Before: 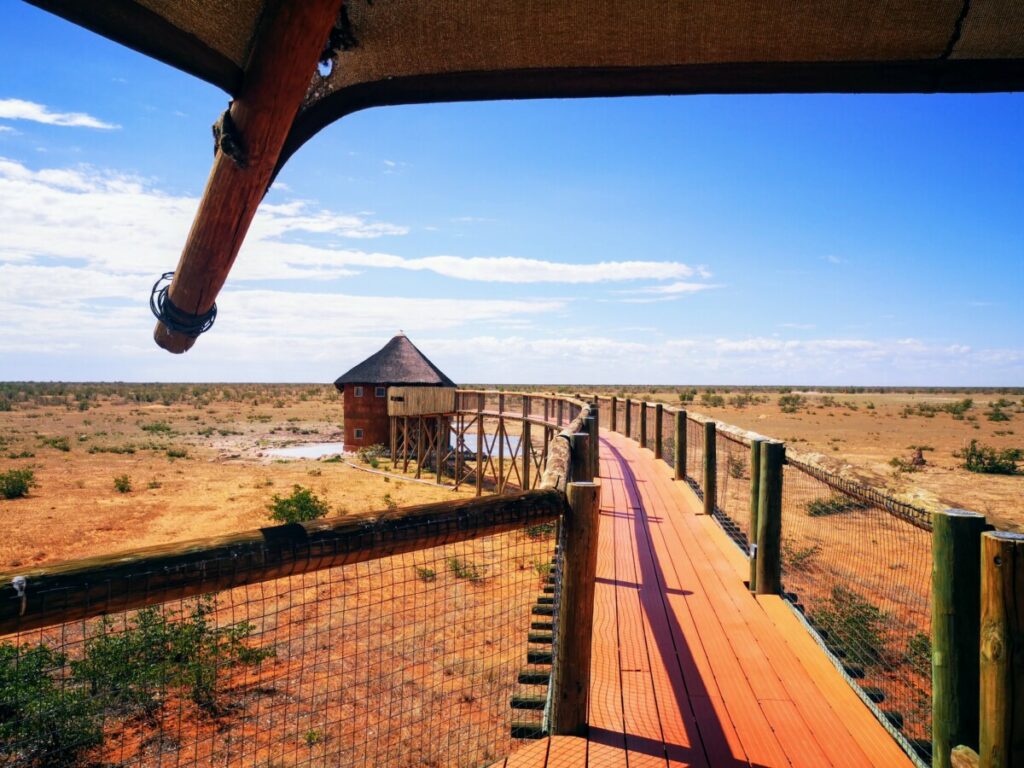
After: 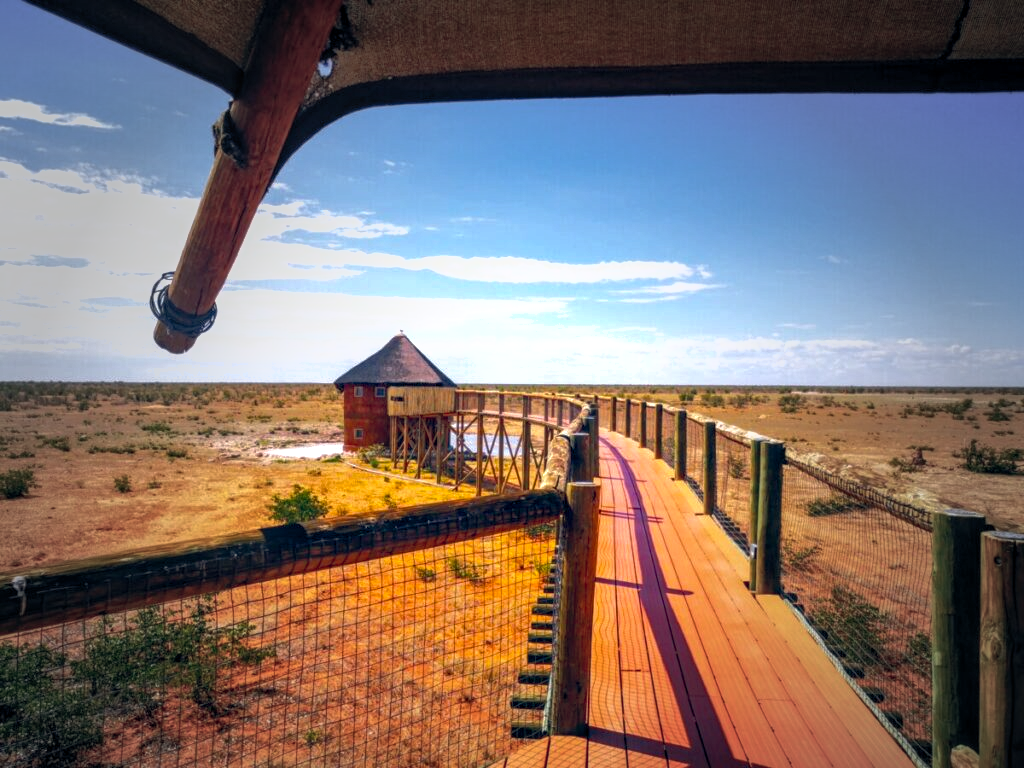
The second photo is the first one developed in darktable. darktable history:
local contrast: on, module defaults
vignetting: fall-off start 32.92%, fall-off radius 64.43%, center (-0.03, 0.246), width/height ratio 0.957
shadows and highlights: on, module defaults
color balance rgb: global offset › chroma 0.057%, global offset › hue 253.75°, perceptual saturation grading › global saturation 30.988%, perceptual brilliance grading › highlights 9.987%, perceptual brilliance grading › mid-tones 5.156%
